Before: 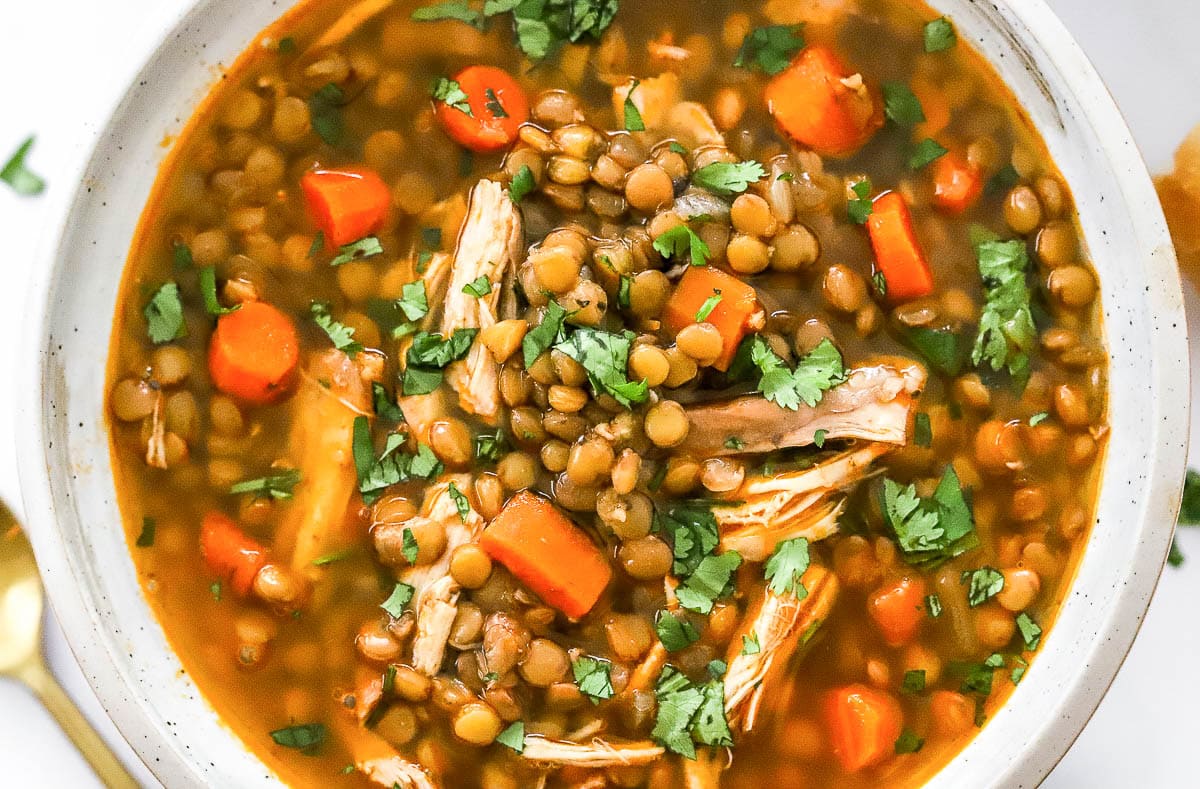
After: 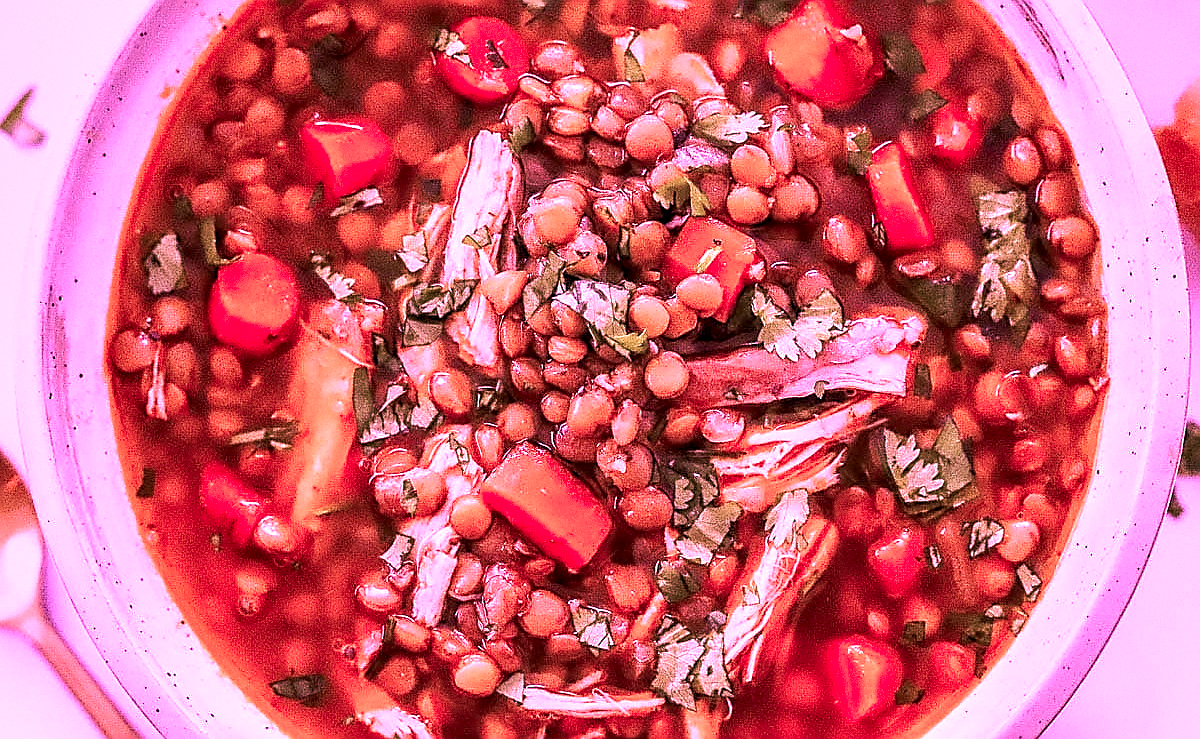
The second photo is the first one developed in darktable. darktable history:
tone curve: curves: ch0 [(0, 0) (0.003, 0.003) (0.011, 0.011) (0.025, 0.024) (0.044, 0.043) (0.069, 0.068) (0.1, 0.098) (0.136, 0.133) (0.177, 0.173) (0.224, 0.22) (0.277, 0.271) (0.335, 0.328) (0.399, 0.39) (0.468, 0.458) (0.543, 0.563) (0.623, 0.64) (0.709, 0.722) (0.801, 0.809) (0.898, 0.902) (1, 1)], preserve colors none
local contrast: detail 160%
crop and rotate: top 6.25%
velvia: on, module defaults
color calibration: illuminant custom, x 0.261, y 0.521, temperature 7054.11 K
sharpen: radius 1.4, amount 1.25, threshold 0.7
grain: coarseness 3.21 ISO
